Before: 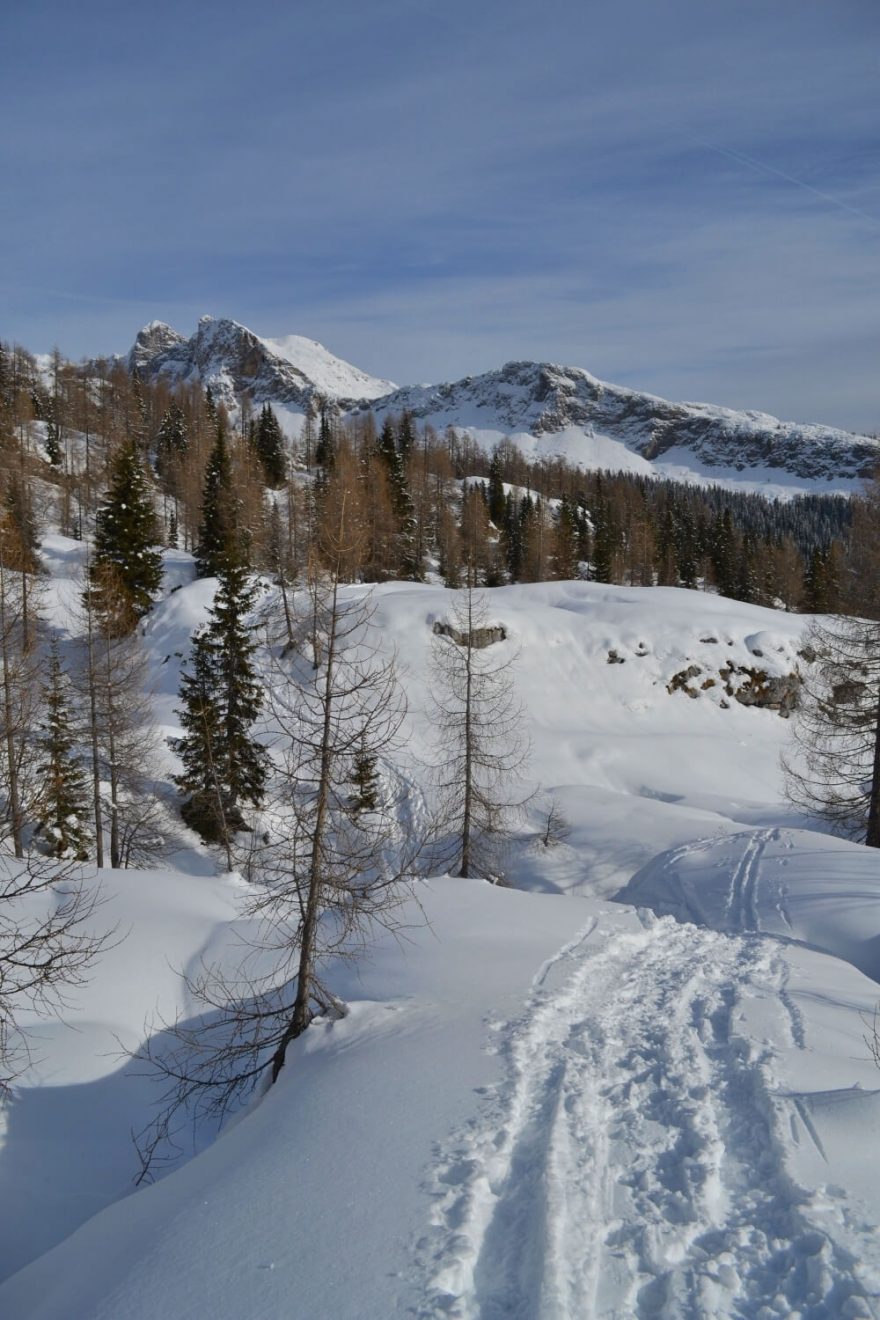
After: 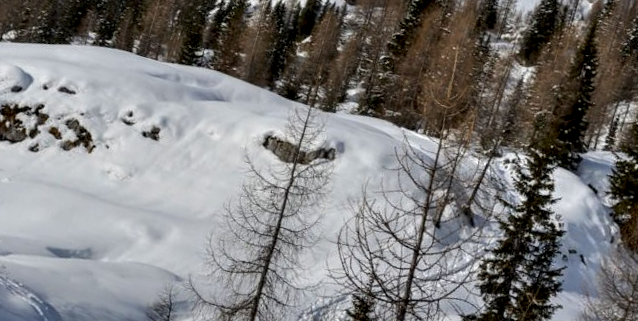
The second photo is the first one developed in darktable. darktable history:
crop and rotate: angle 16.12°, top 30.835%, bottom 35.653%
local contrast: highlights 60%, shadows 60%, detail 160%
